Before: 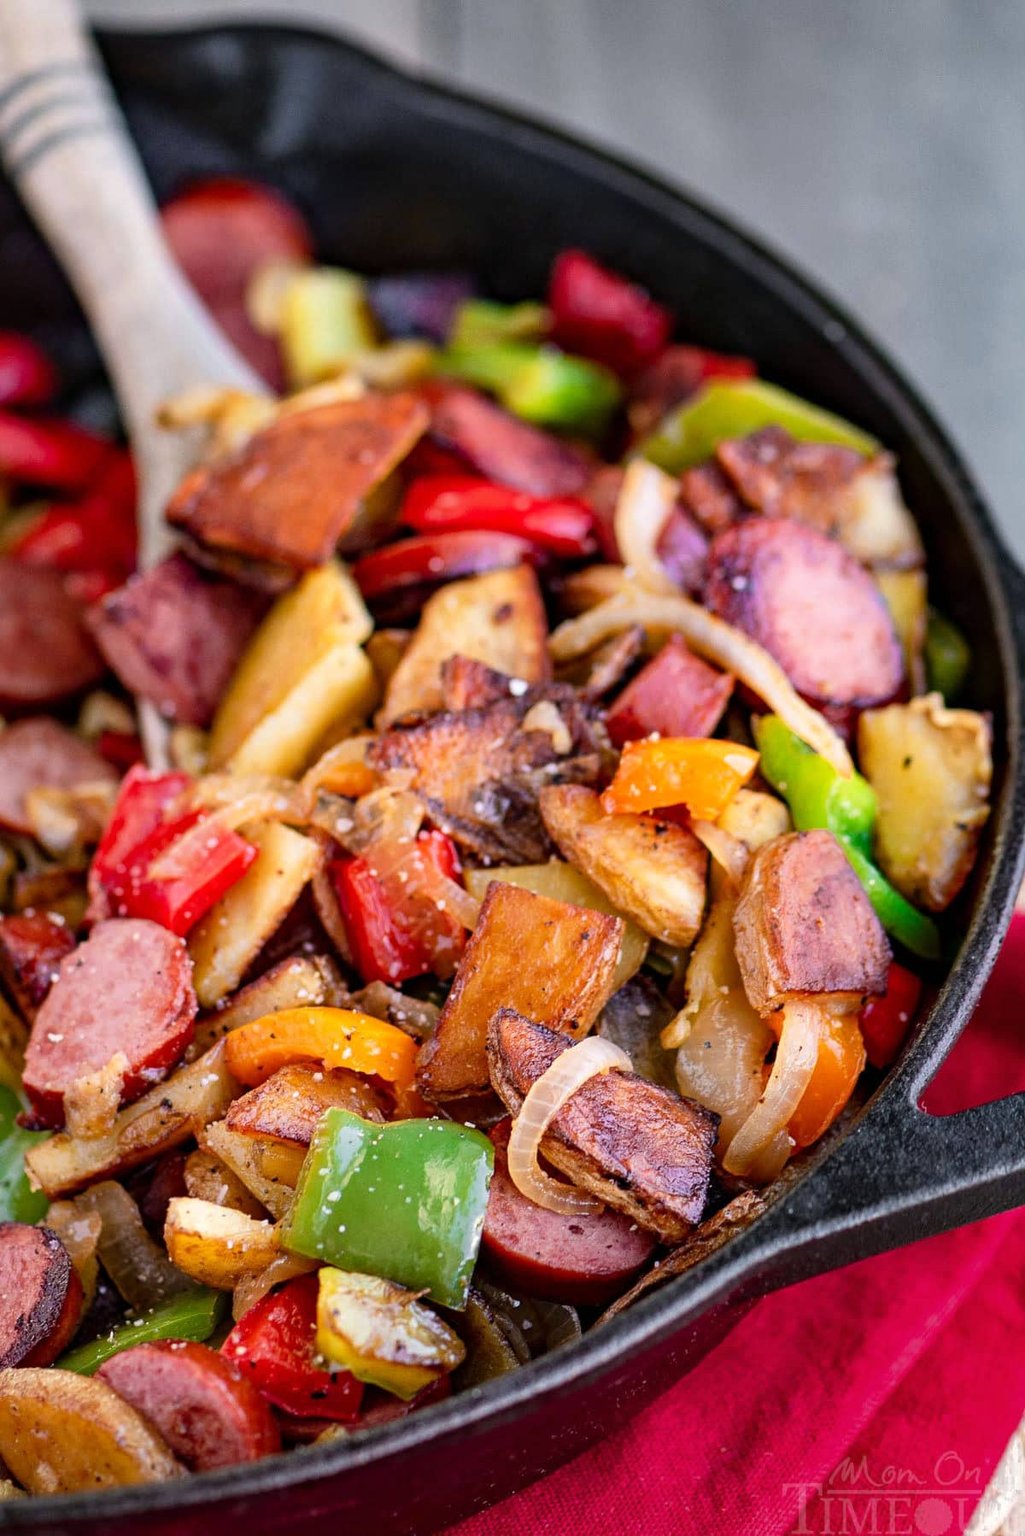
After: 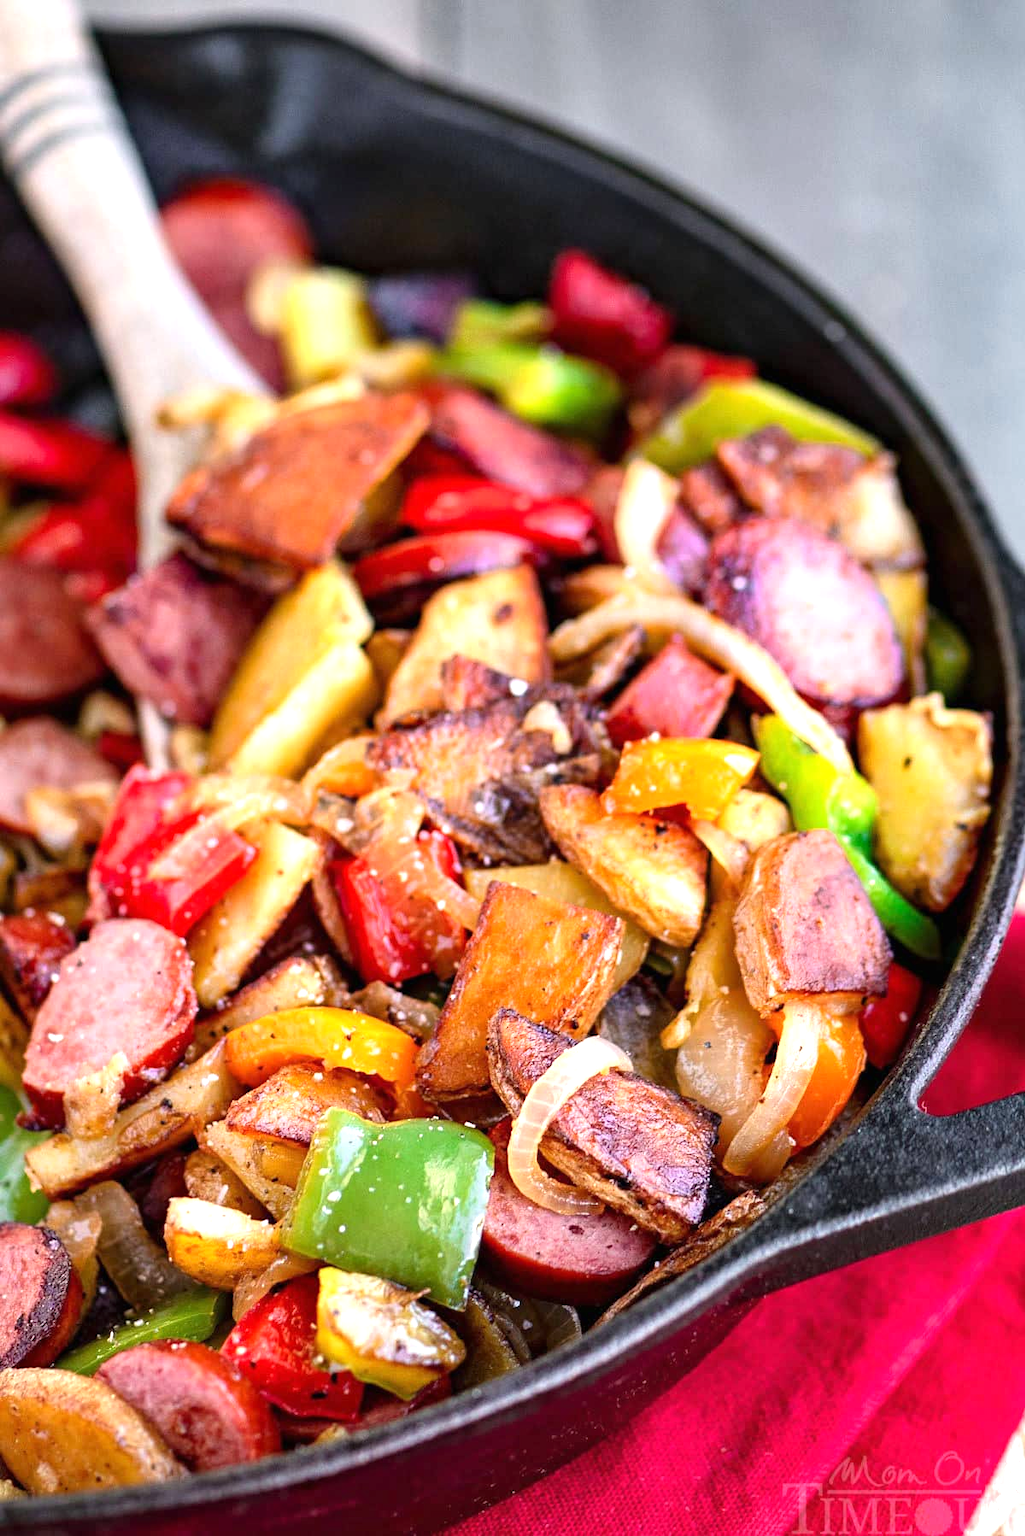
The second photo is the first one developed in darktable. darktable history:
exposure: black level correction 0, exposure 0.701 EV
